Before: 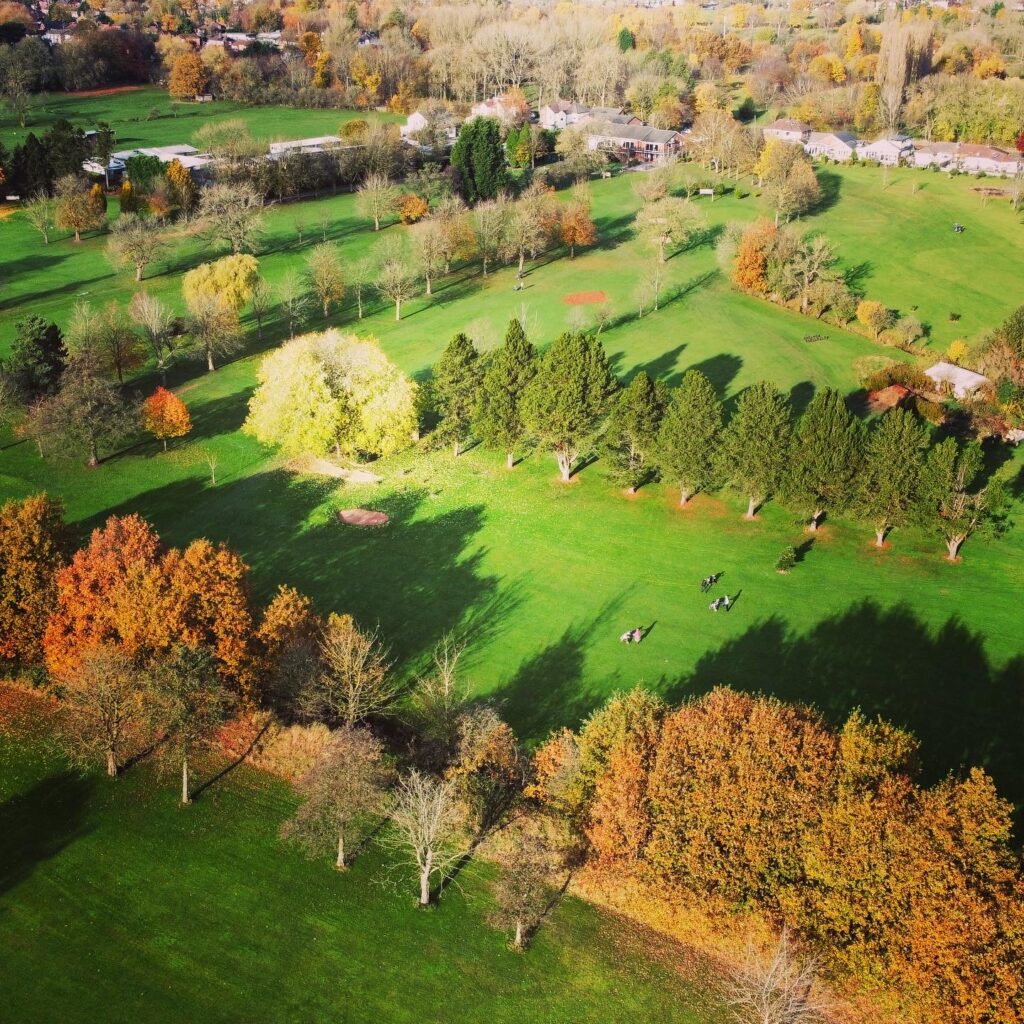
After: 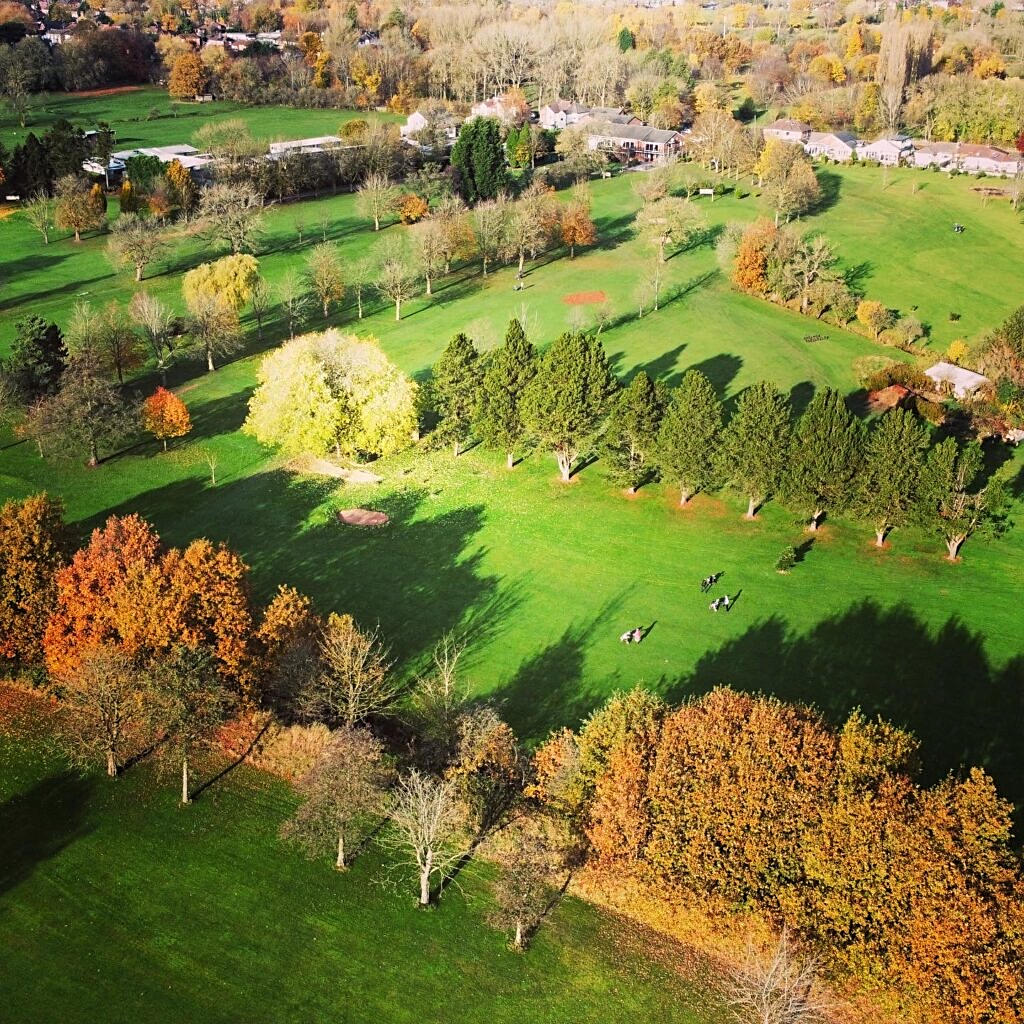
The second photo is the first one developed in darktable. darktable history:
levels: levels [0.016, 0.492, 0.969]
sharpen: on, module defaults
